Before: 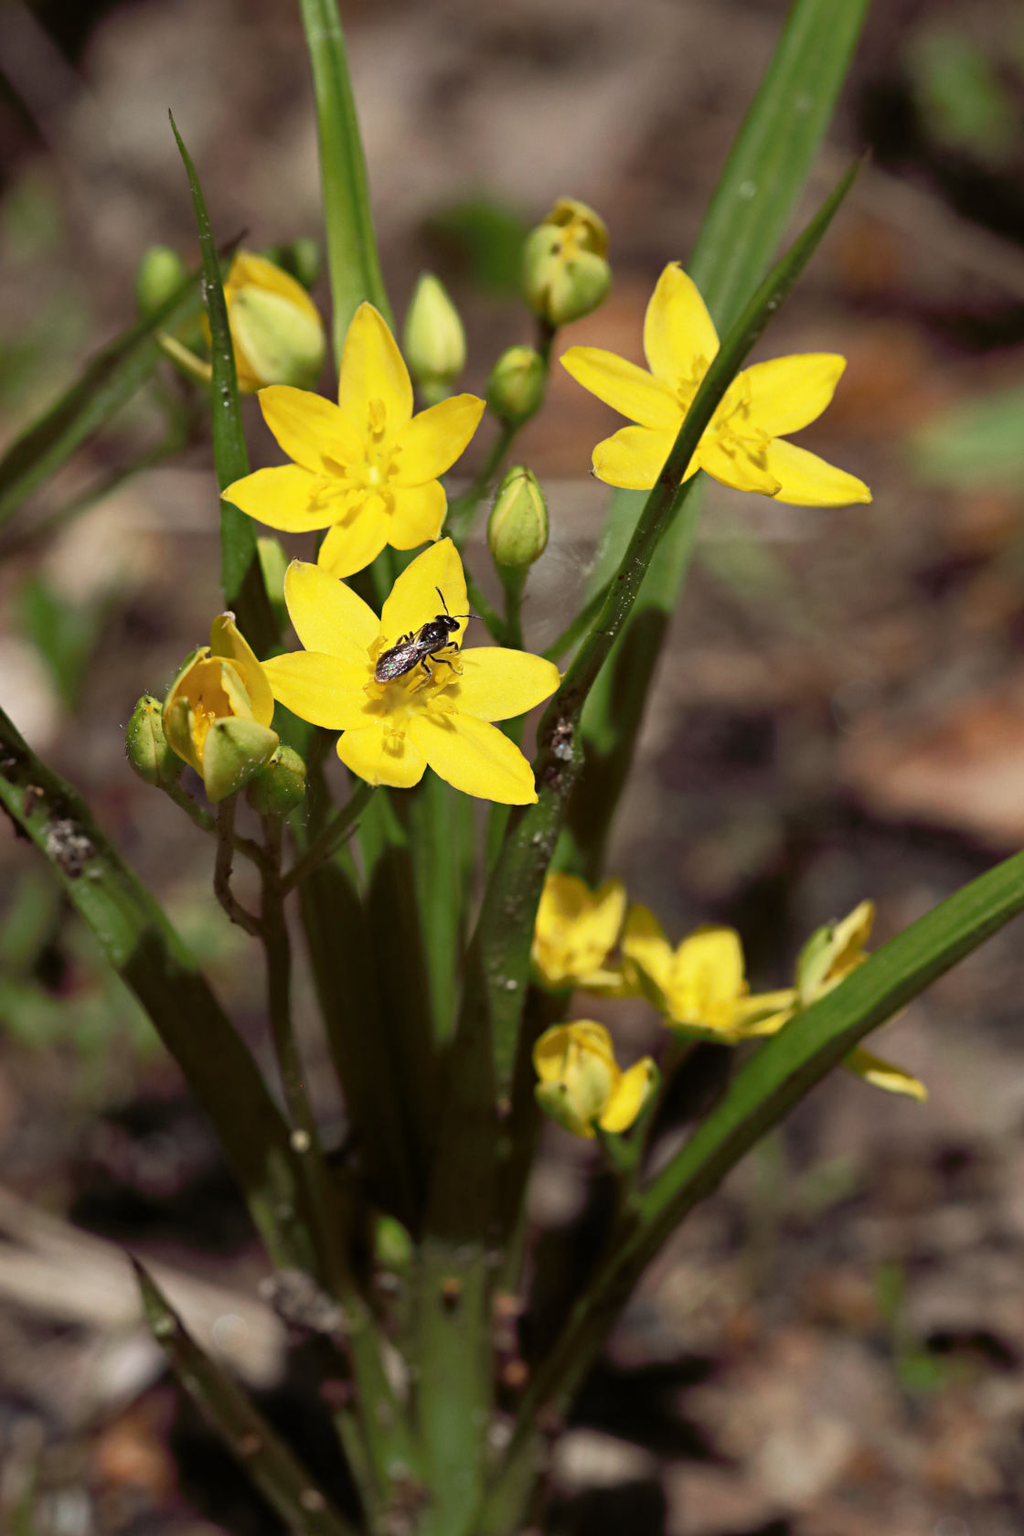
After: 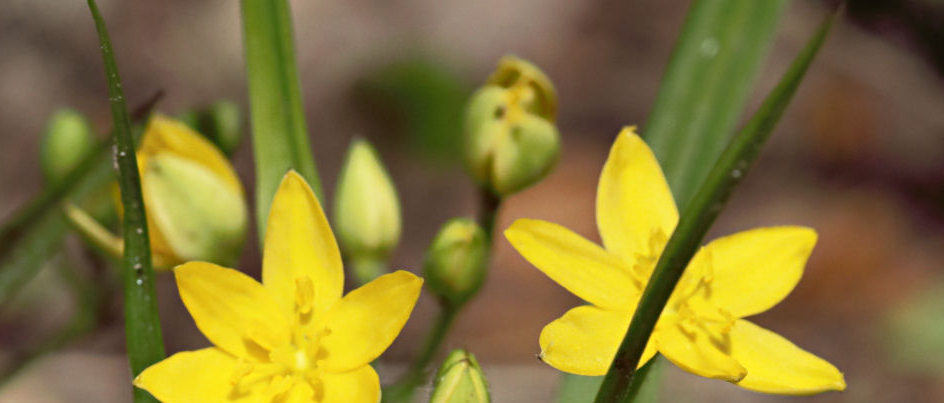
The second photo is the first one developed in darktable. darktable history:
crop and rotate: left 9.646%, top 9.564%, right 6.061%, bottom 66.403%
